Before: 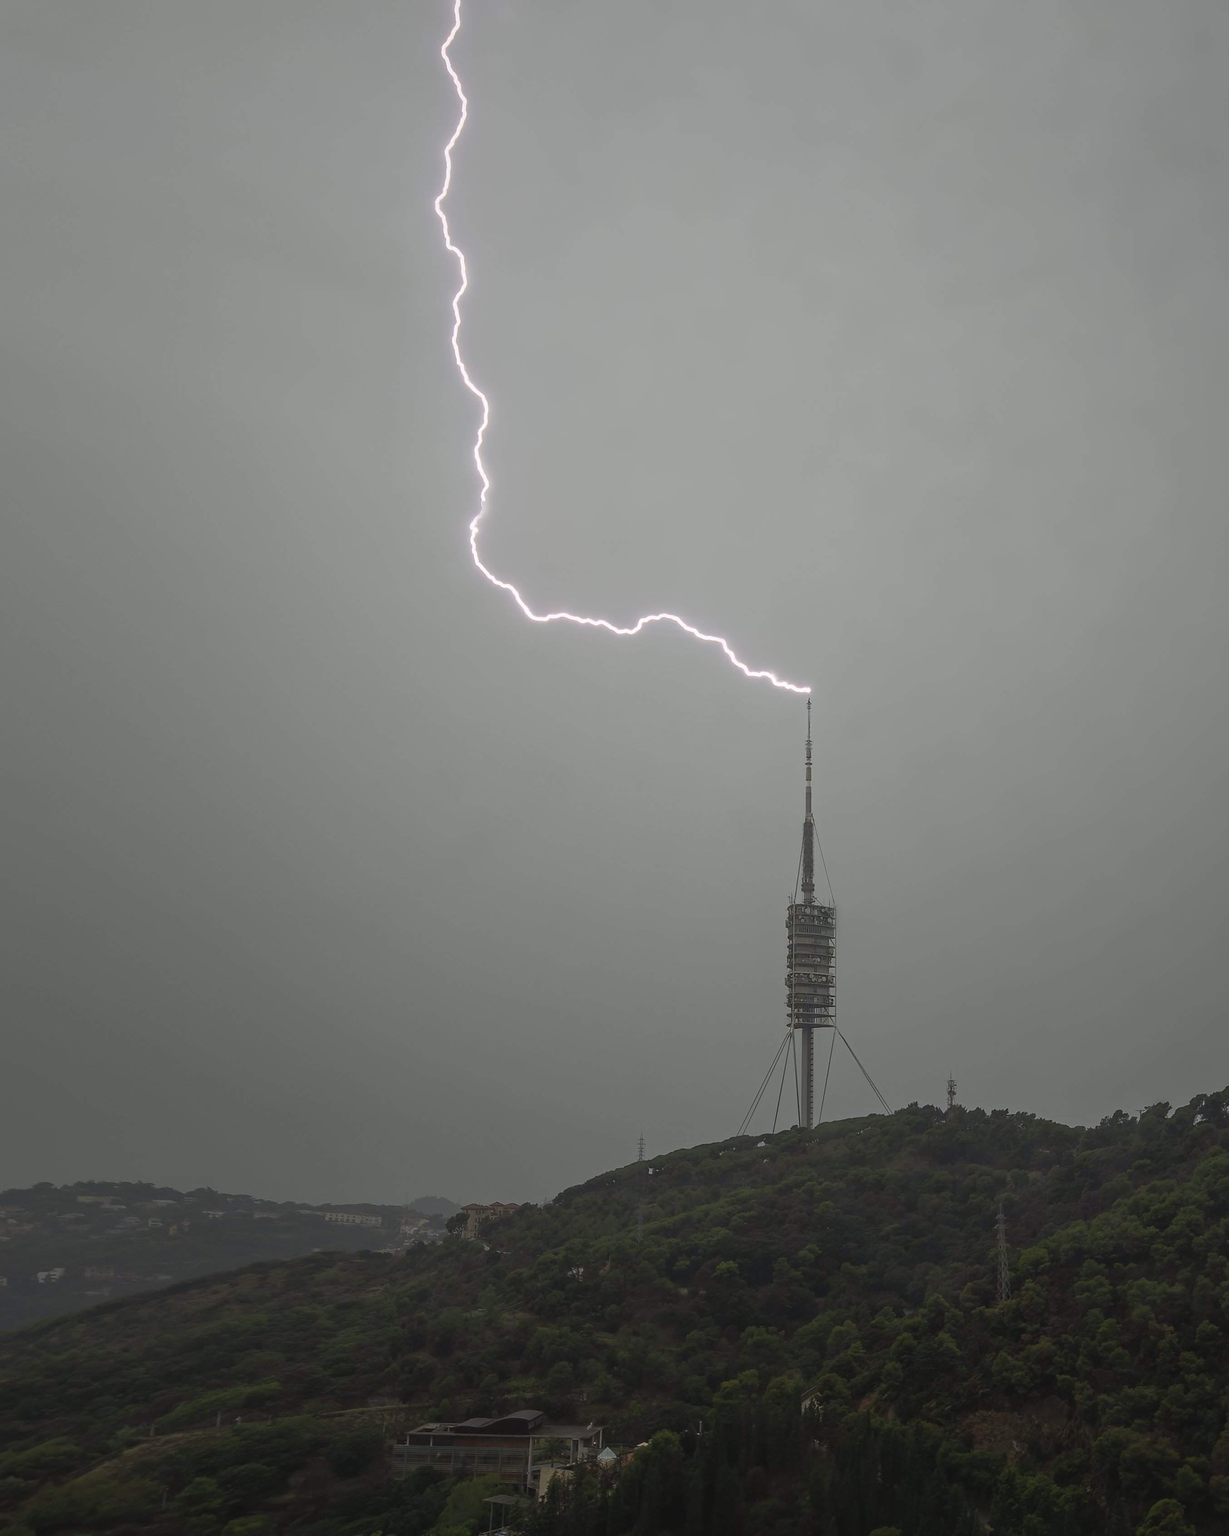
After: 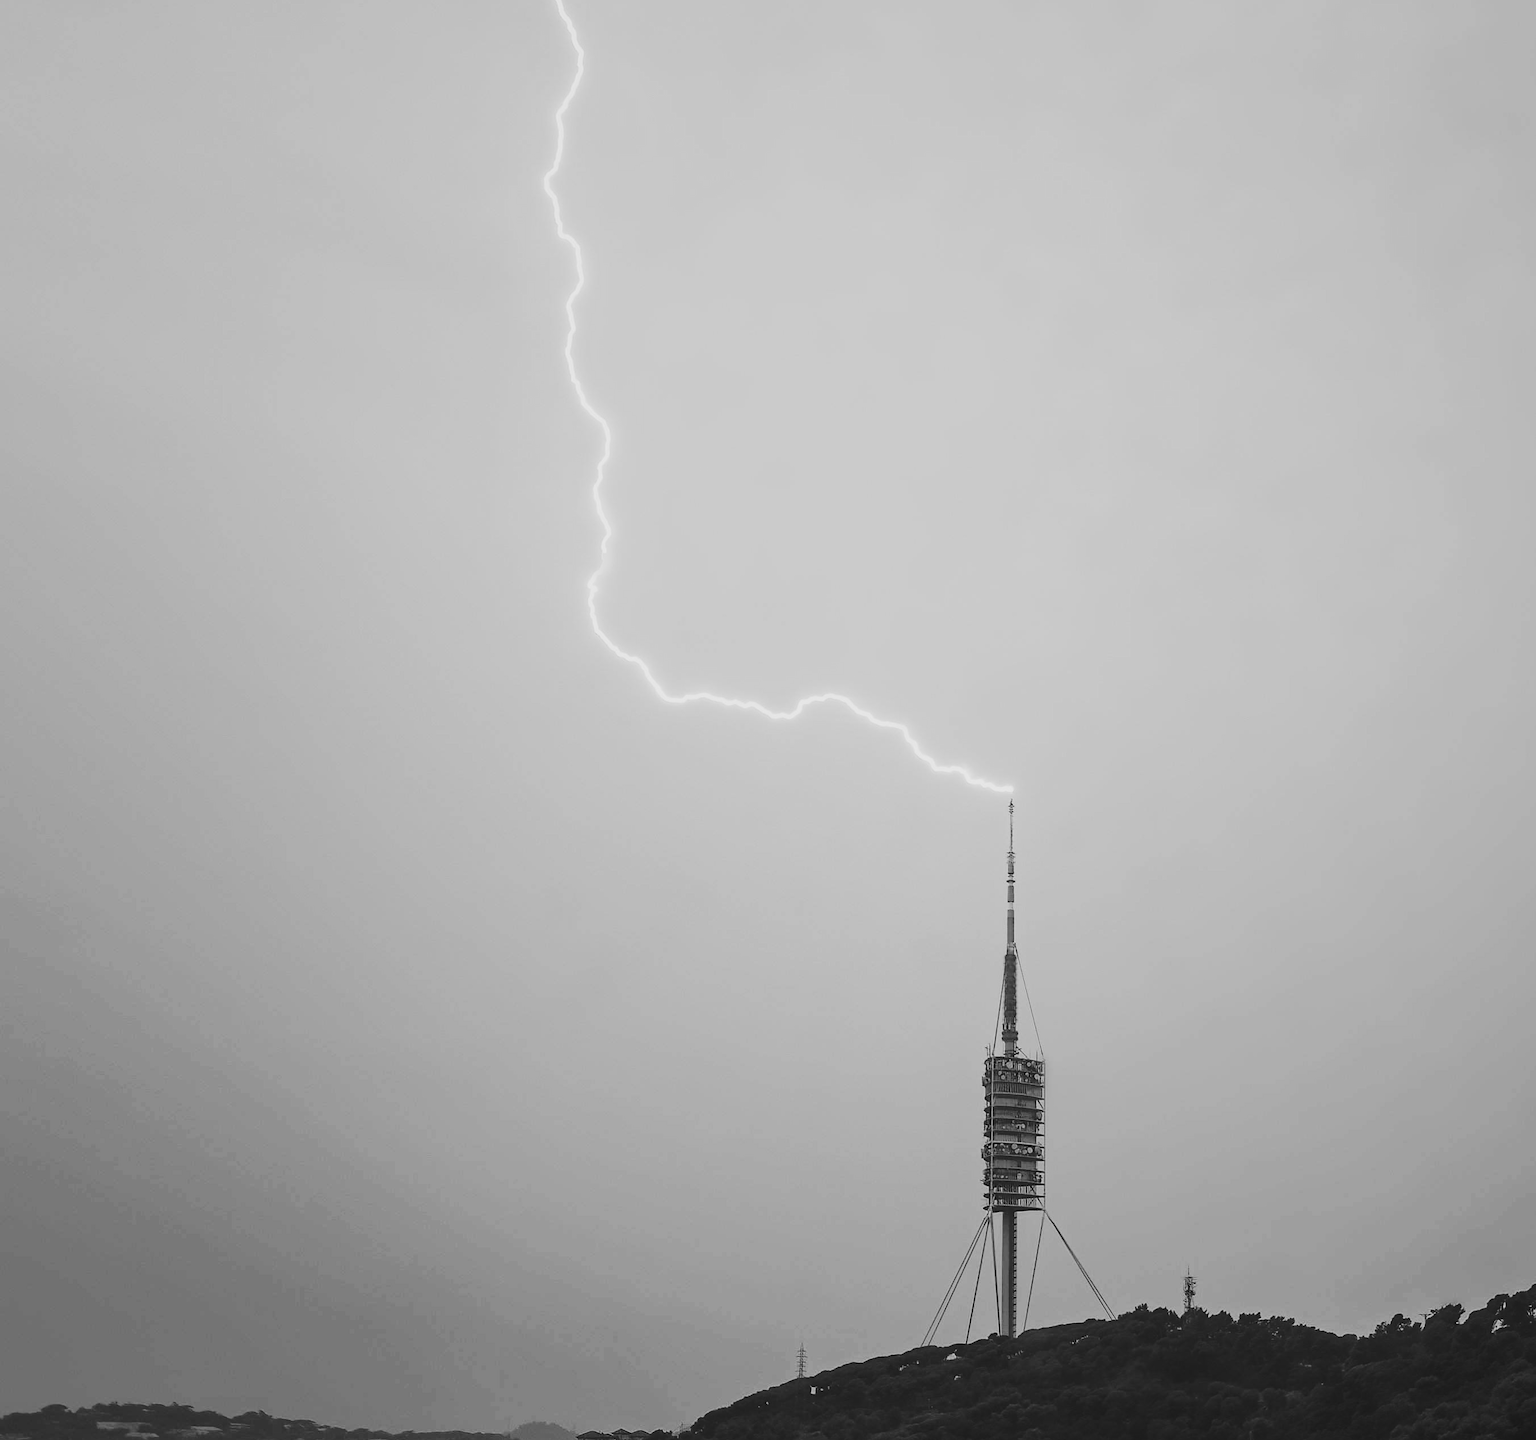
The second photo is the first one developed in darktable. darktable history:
rgb curve: curves: ch0 [(0, 0) (0.284, 0.292) (0.505, 0.644) (1, 1)], compensate middle gray true
tone curve: curves: ch0 [(0, 0.032) (0.094, 0.08) (0.265, 0.208) (0.41, 0.417) (0.498, 0.496) (0.638, 0.673) (0.819, 0.841) (0.96, 0.899)]; ch1 [(0, 0) (0.161, 0.092) (0.37, 0.302) (0.417, 0.434) (0.495, 0.498) (0.576, 0.589) (0.725, 0.765) (1, 1)]; ch2 [(0, 0) (0.352, 0.403) (0.45, 0.469) (0.521, 0.515) (0.59, 0.579) (1, 1)], color space Lab, independent channels, preserve colors none
monochrome: a 2.21, b -1.33, size 2.2
crop: top 3.857%, bottom 21.132%
